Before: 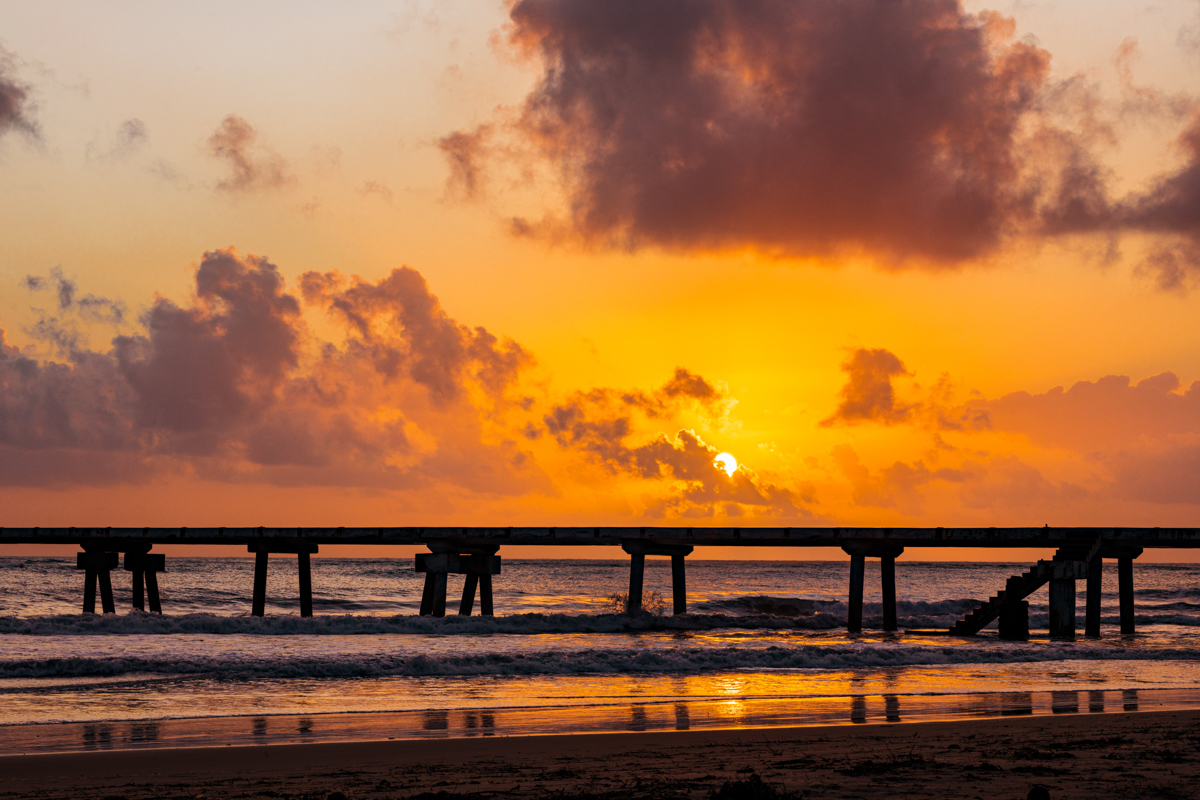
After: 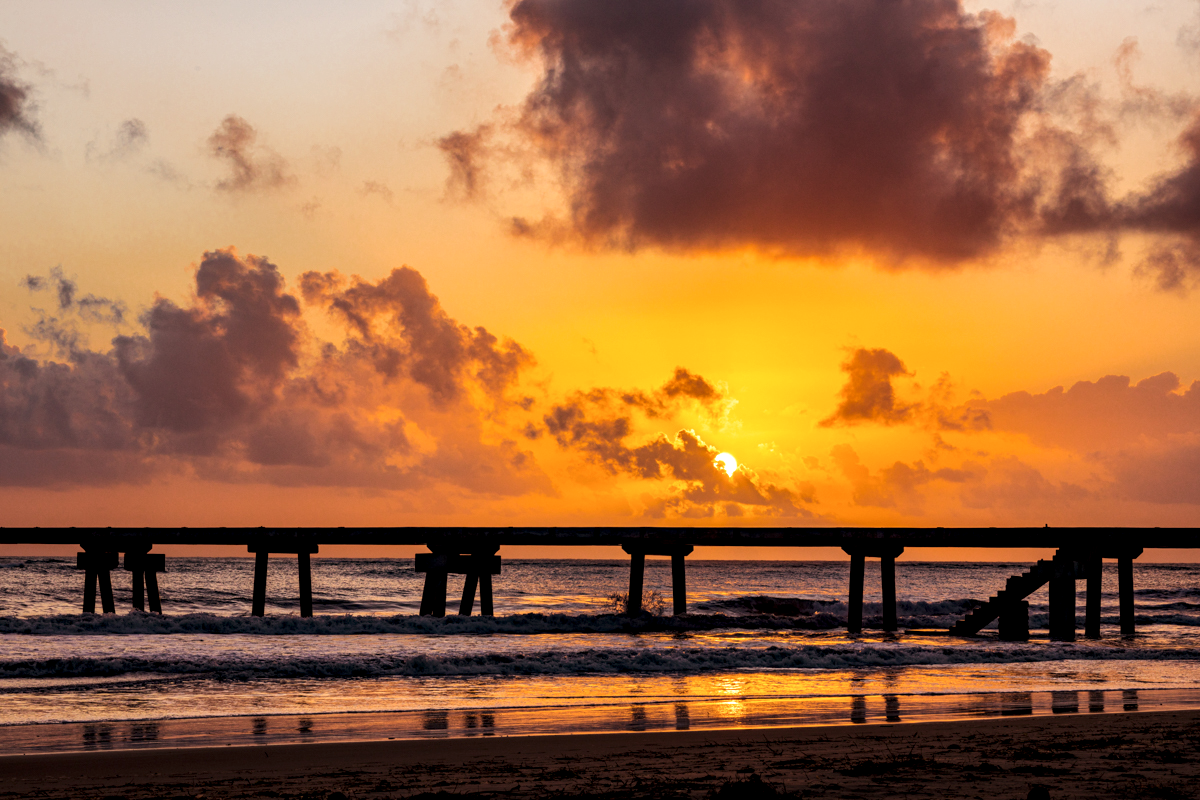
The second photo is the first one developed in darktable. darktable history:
local contrast: detail 134%, midtone range 0.745
